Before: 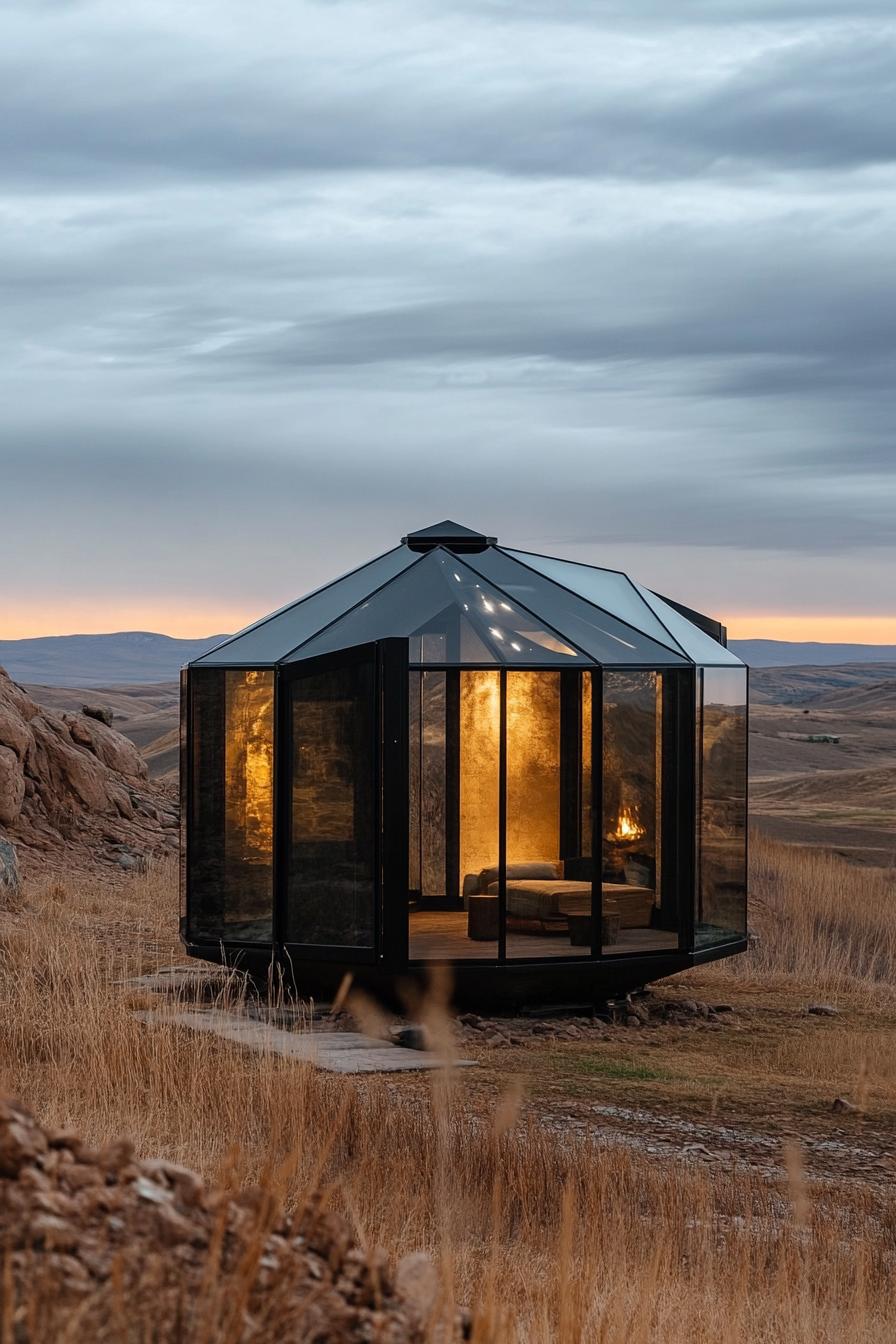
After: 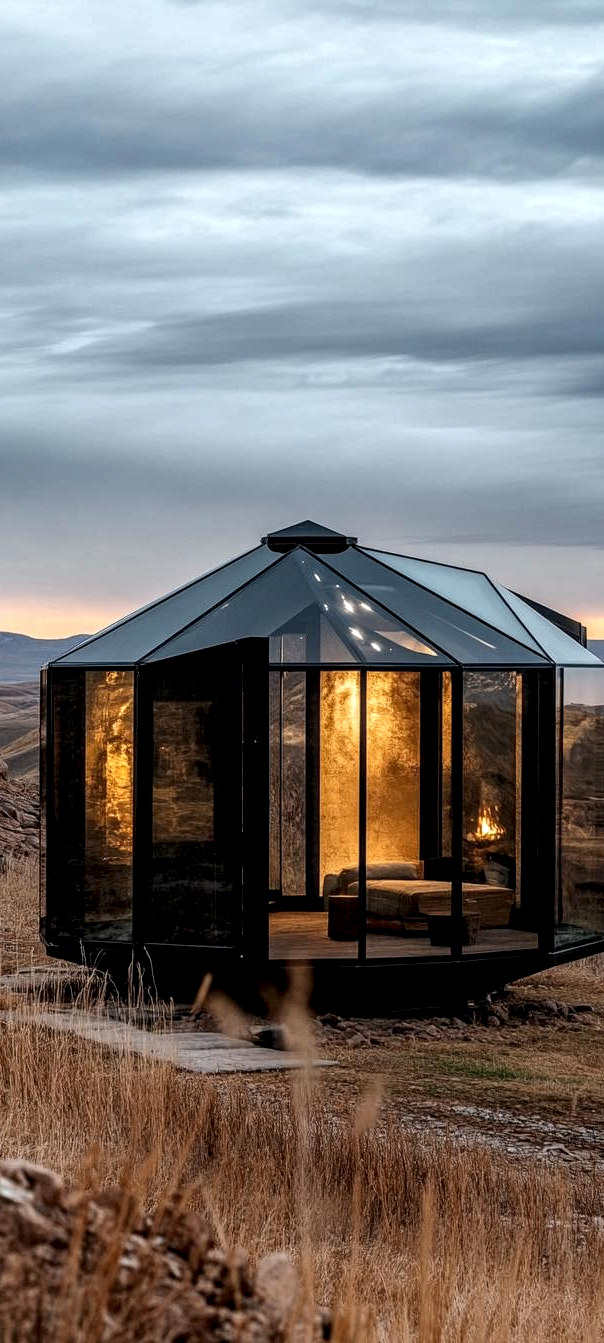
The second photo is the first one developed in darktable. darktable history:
local contrast: detail 160%
crop and rotate: left 15.687%, right 16.839%
